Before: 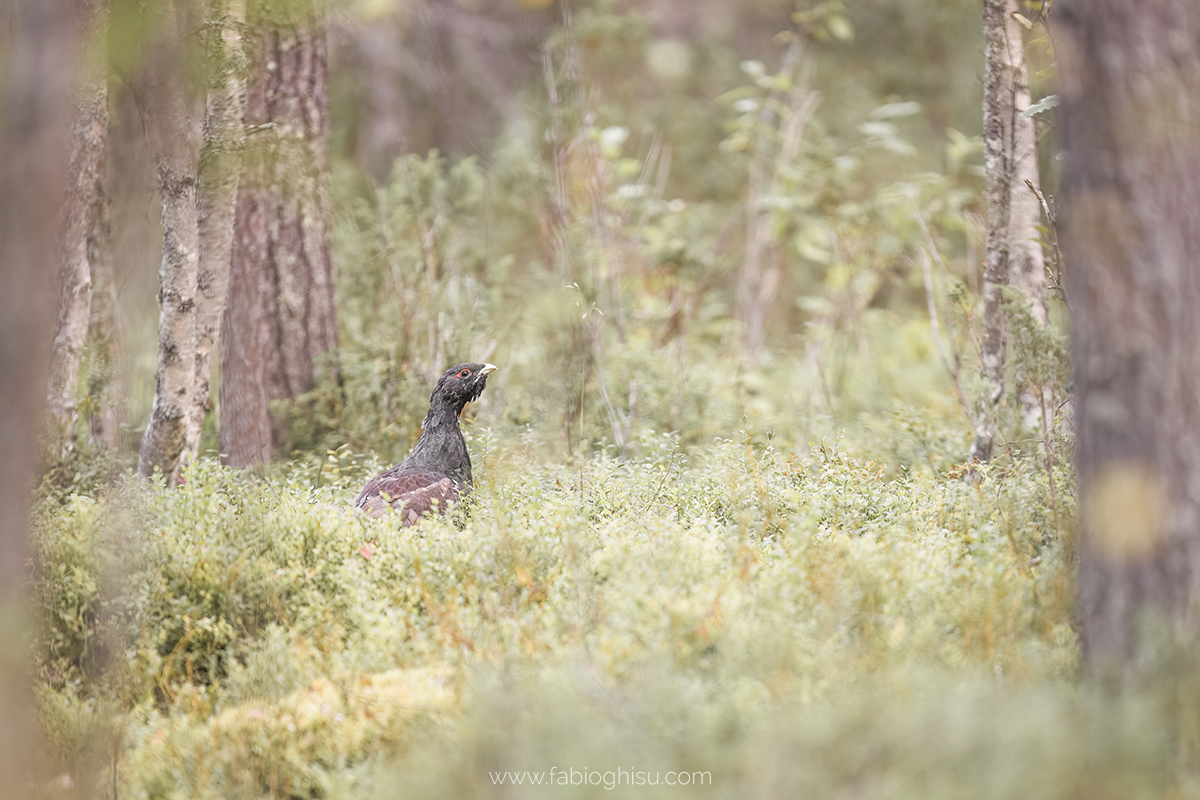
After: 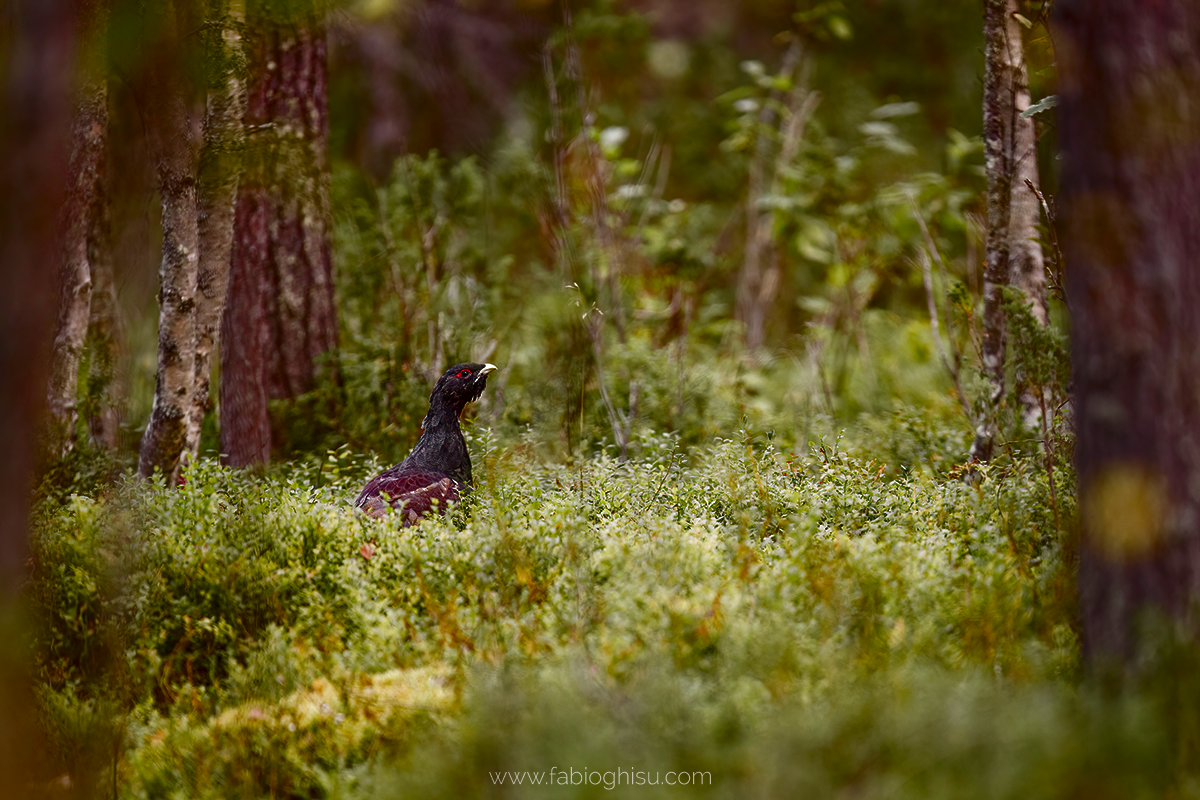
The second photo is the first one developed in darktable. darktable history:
contrast brightness saturation: brightness -0.982, saturation 0.984
